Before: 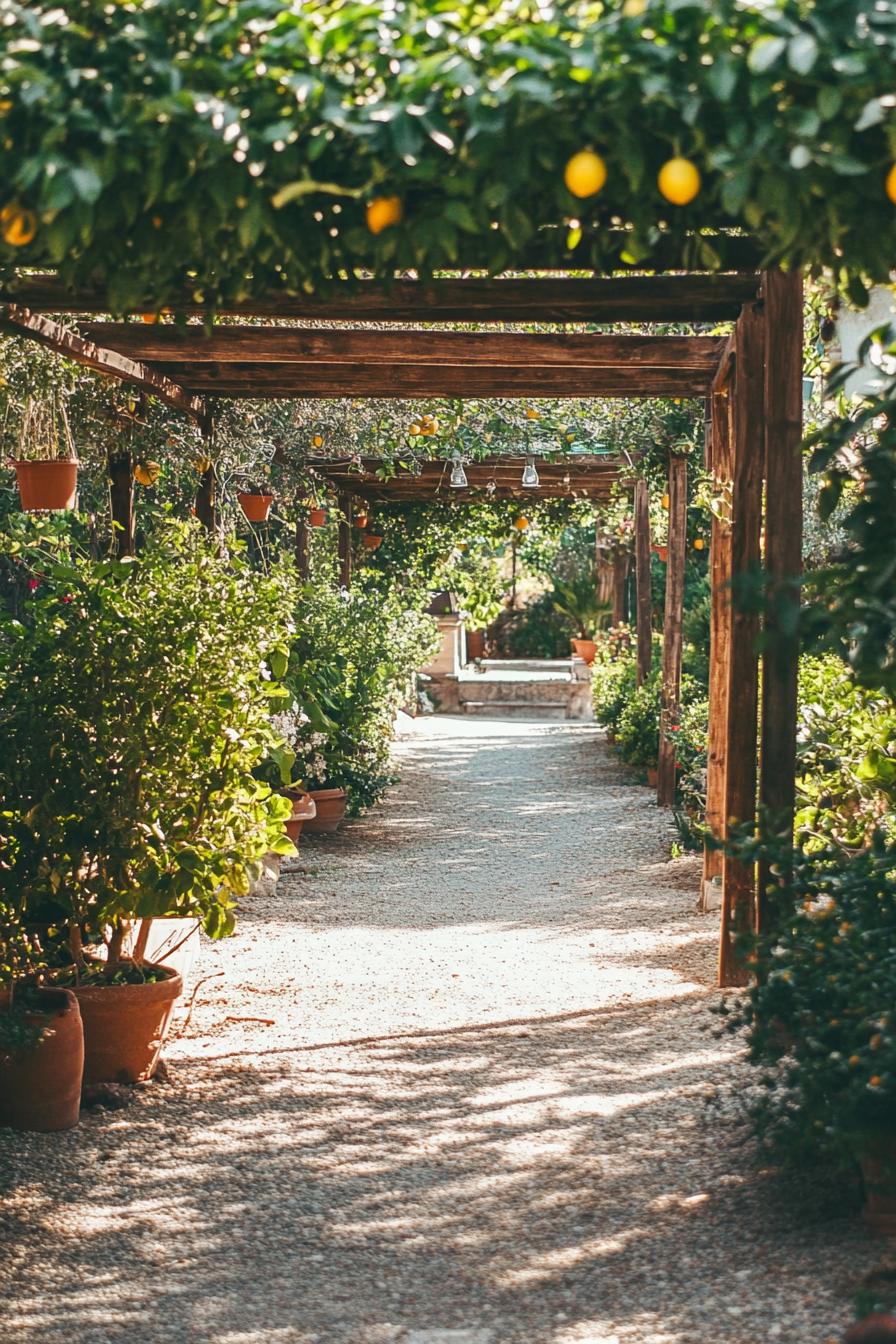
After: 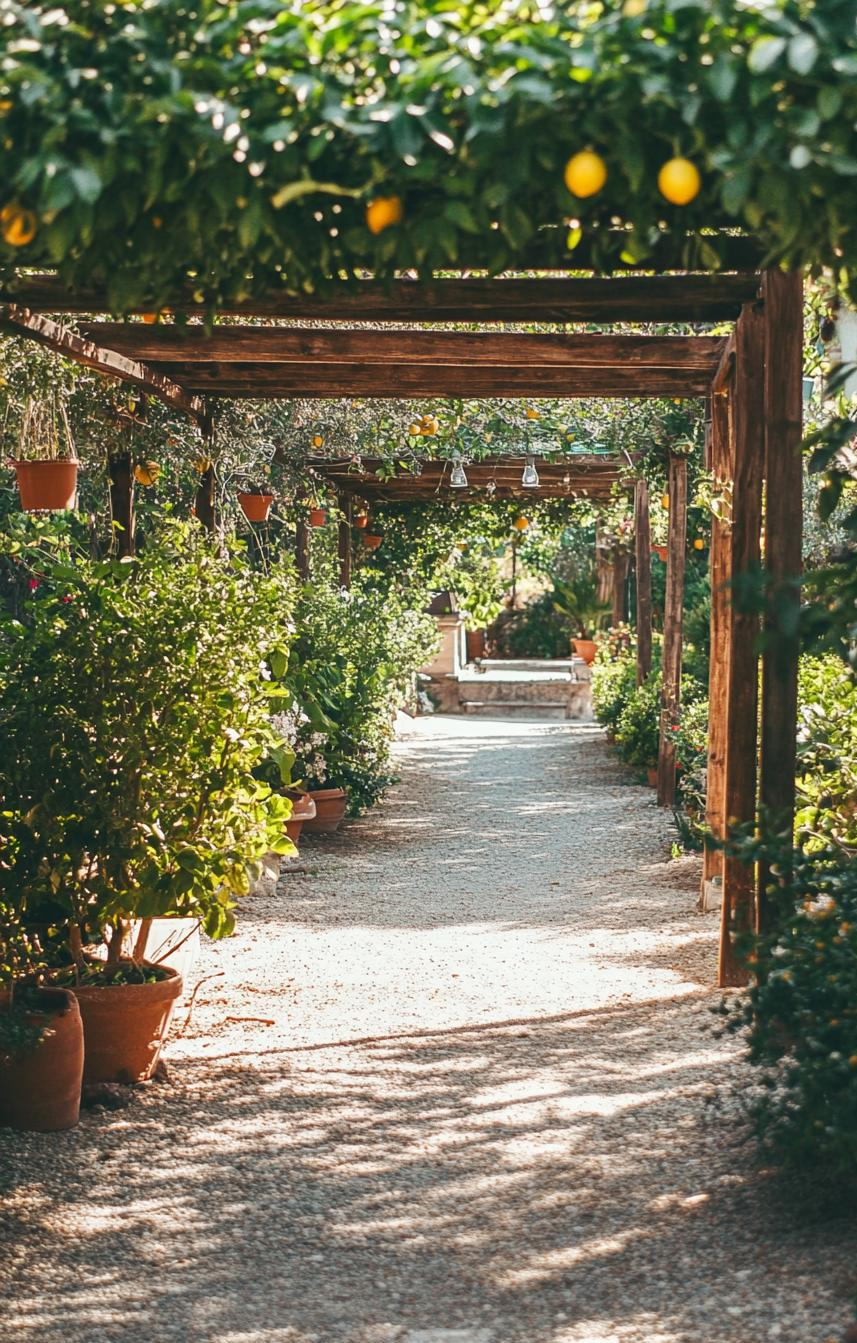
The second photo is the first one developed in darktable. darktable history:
crop: right 4.244%, bottom 0.034%
